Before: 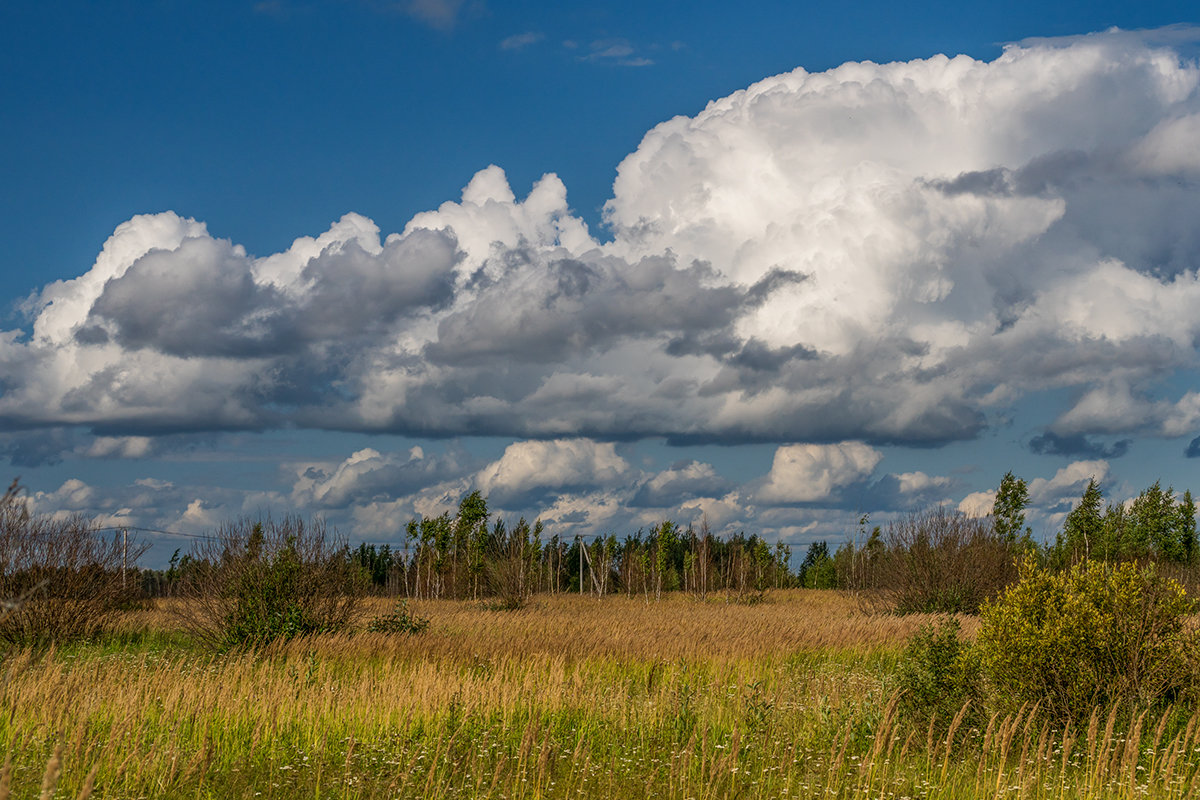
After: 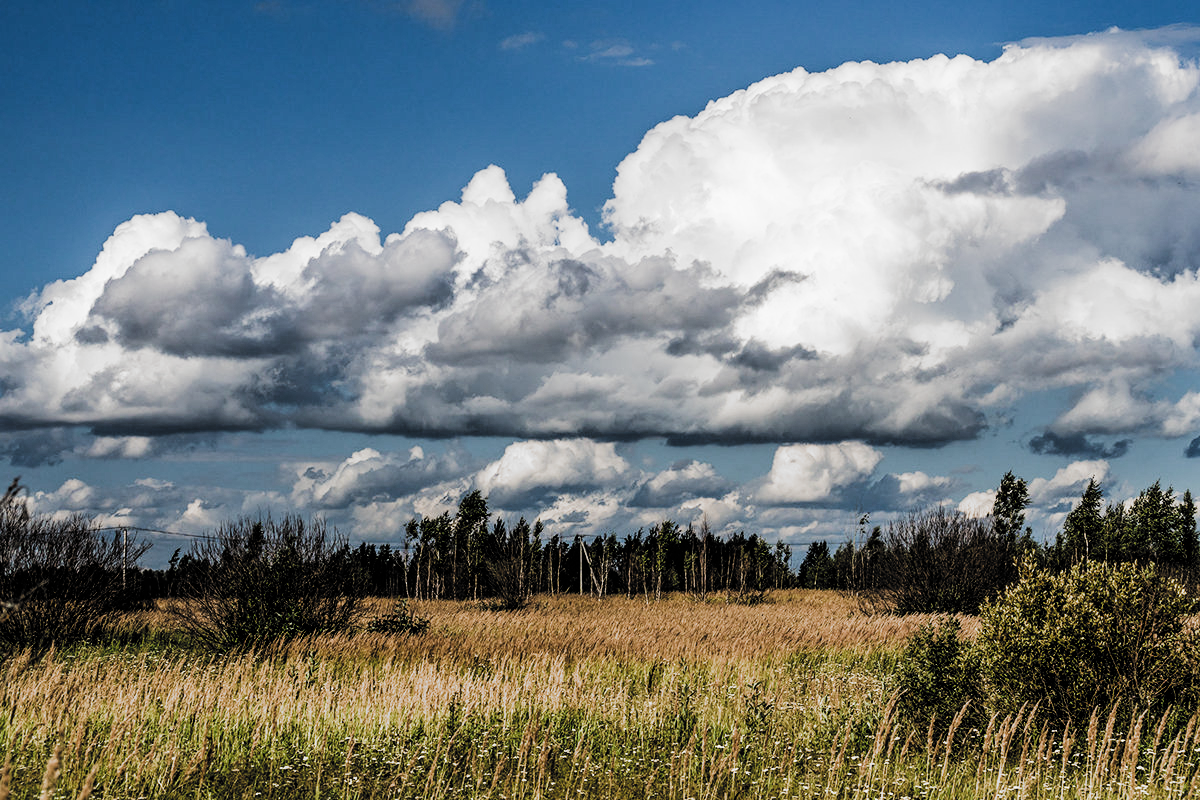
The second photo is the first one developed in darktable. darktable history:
tone equalizer: -8 EV -1.09 EV, -7 EV -0.984 EV, -6 EV -0.864 EV, -5 EV -0.57 EV, -3 EV 0.549 EV, -2 EV 0.844 EV, -1 EV 0.993 EV, +0 EV 1.06 EV, edges refinement/feathering 500, mask exposure compensation -1.57 EV, preserve details no
filmic rgb: black relative exposure -5.09 EV, white relative exposure 3.97 EV, hardness 2.88, contrast 1.299, highlights saturation mix -30.47%, add noise in highlights 0.001, color science v3 (2019), use custom middle-gray values true, contrast in highlights soft
